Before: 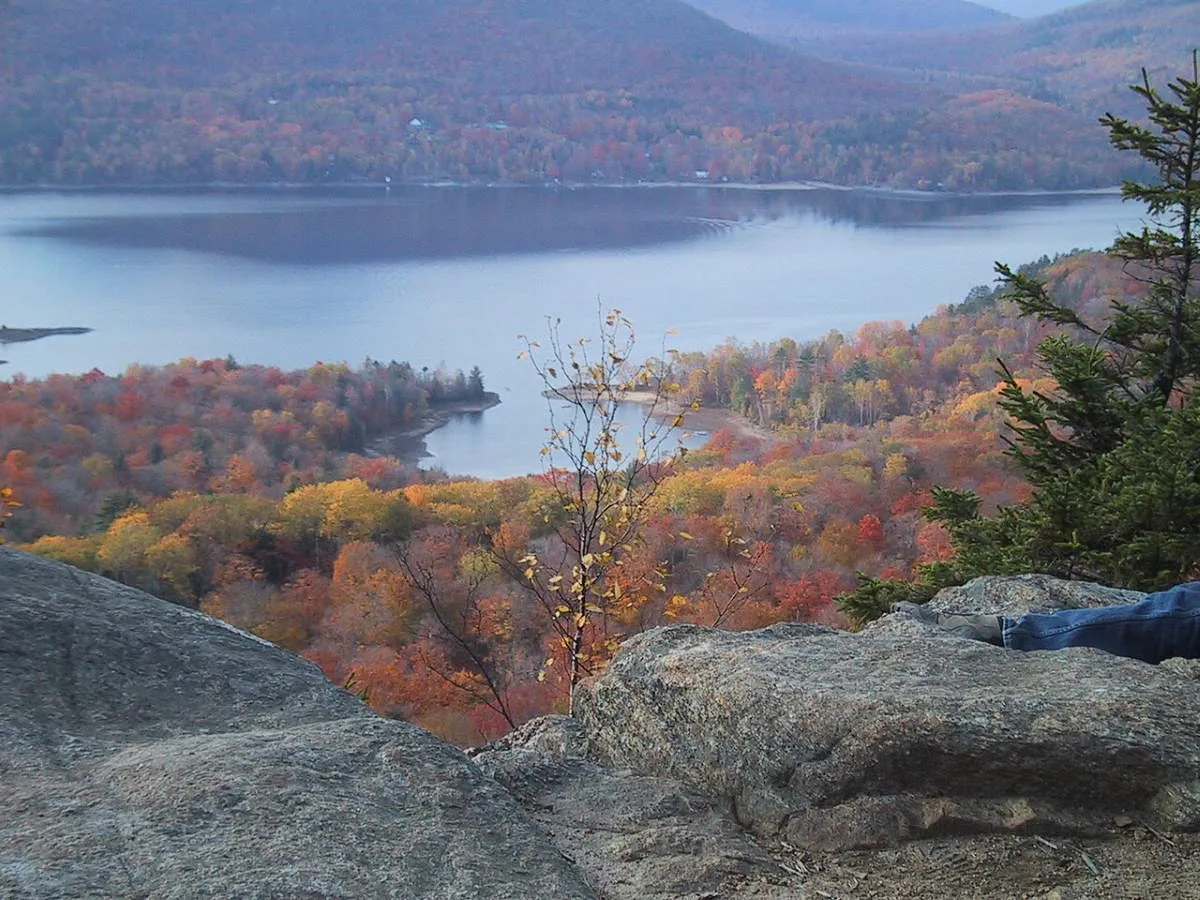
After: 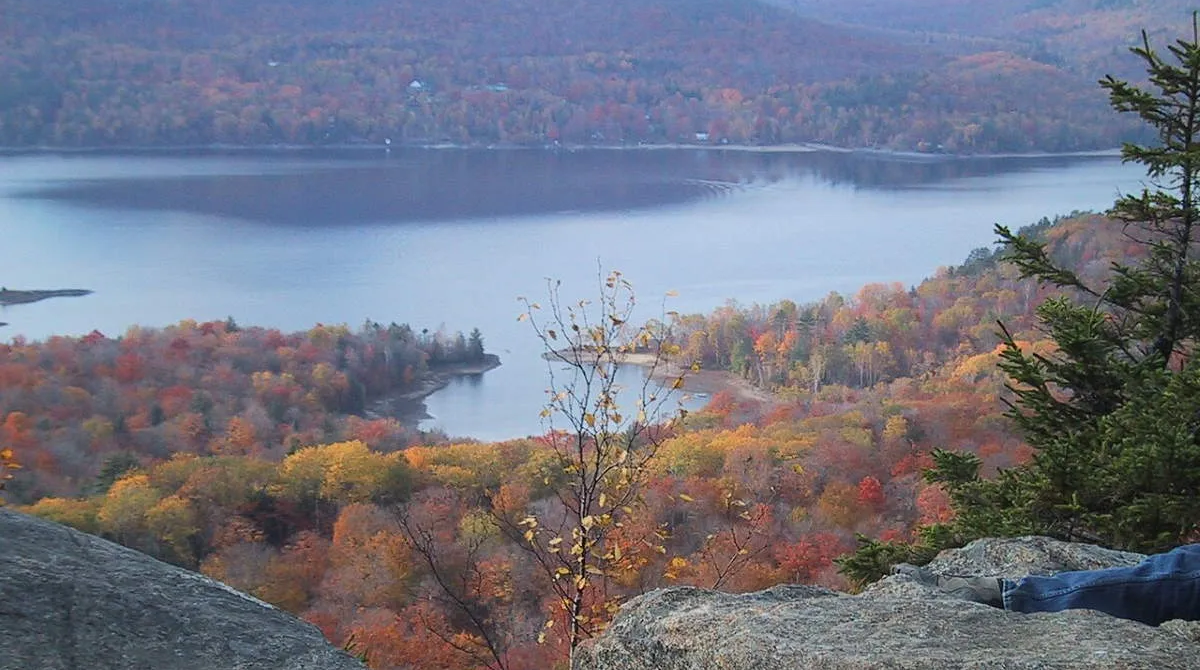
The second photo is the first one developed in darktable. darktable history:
crop: top 4.258%, bottom 21.201%
